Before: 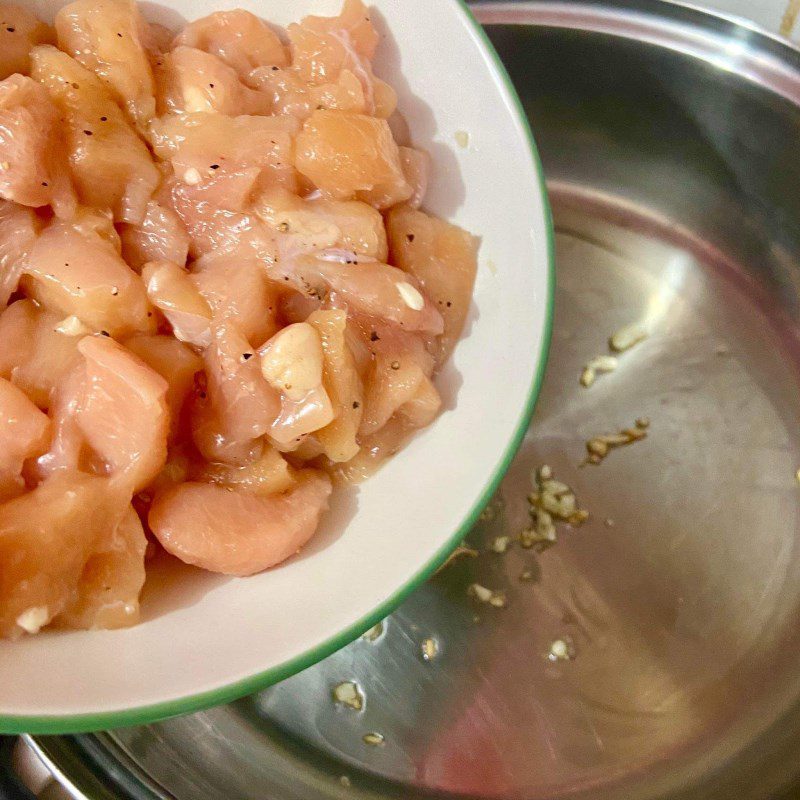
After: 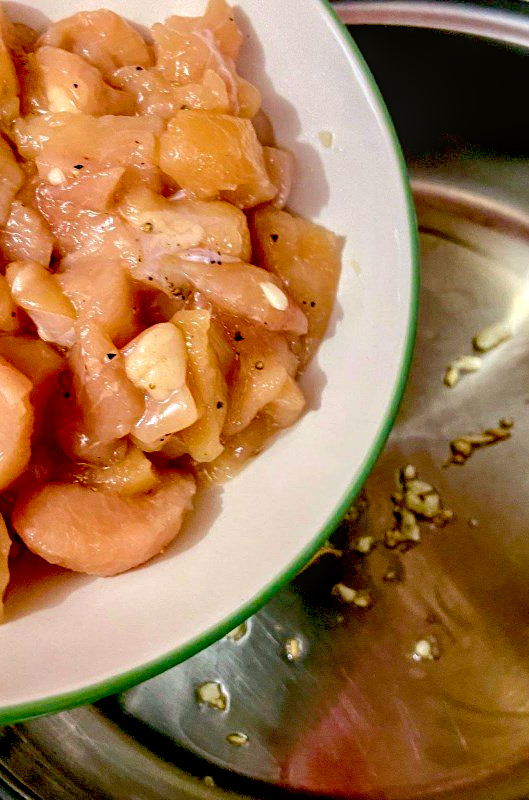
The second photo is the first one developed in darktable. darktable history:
color balance rgb: power › chroma 0.309%, power › hue 22.25°, perceptual saturation grading › global saturation -0.064%, global vibrance 20%
crop: left 17.002%, right 16.812%
exposure: black level correction 0.058, compensate highlight preservation false
color correction: highlights a* 3.11, highlights b* -1.56, shadows a* -0.068, shadows b* 2.04, saturation 0.977
local contrast: on, module defaults
